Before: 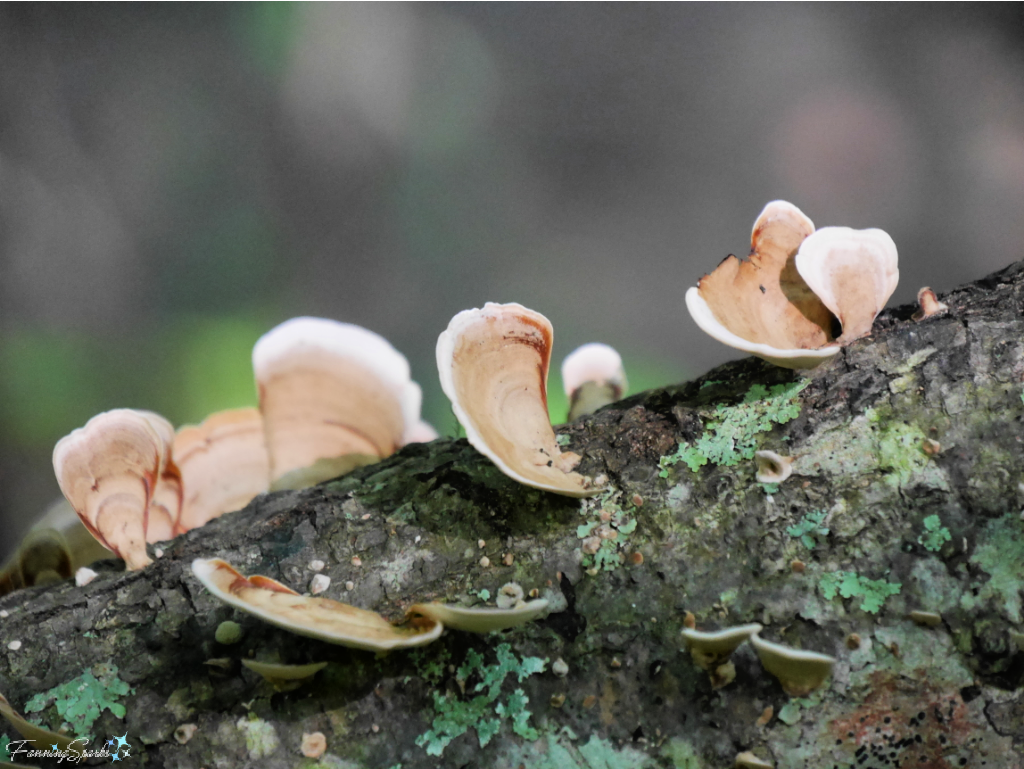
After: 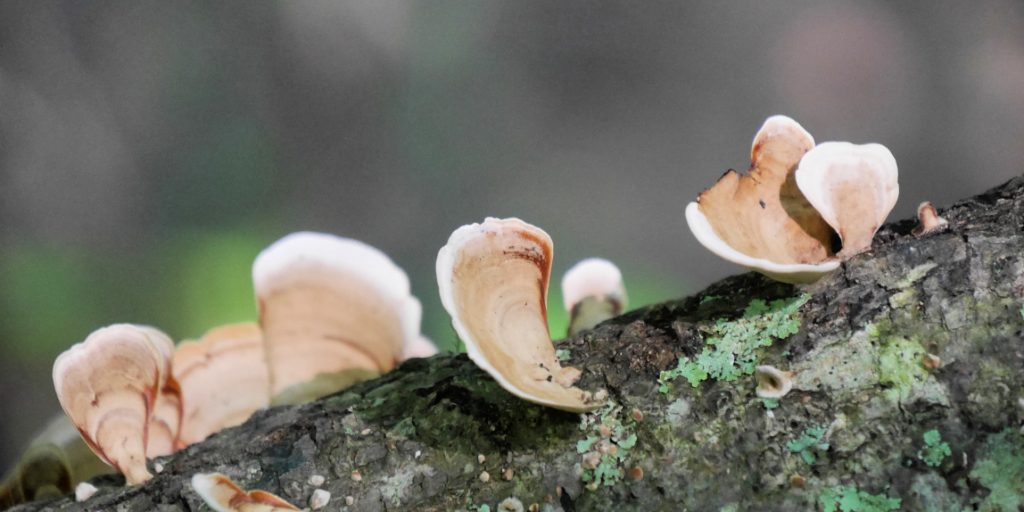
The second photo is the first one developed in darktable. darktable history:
tone equalizer: -8 EV -0.55 EV
crop: top 11.166%, bottom 22.168%
